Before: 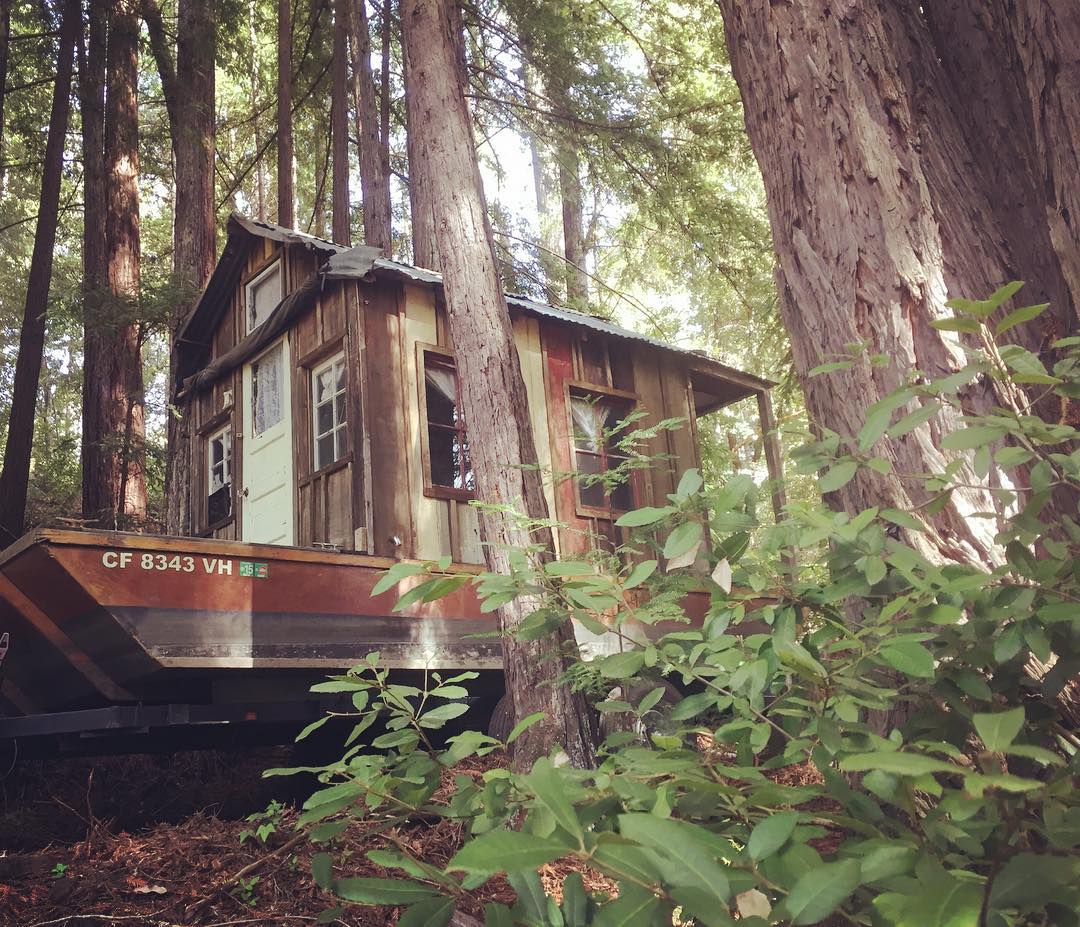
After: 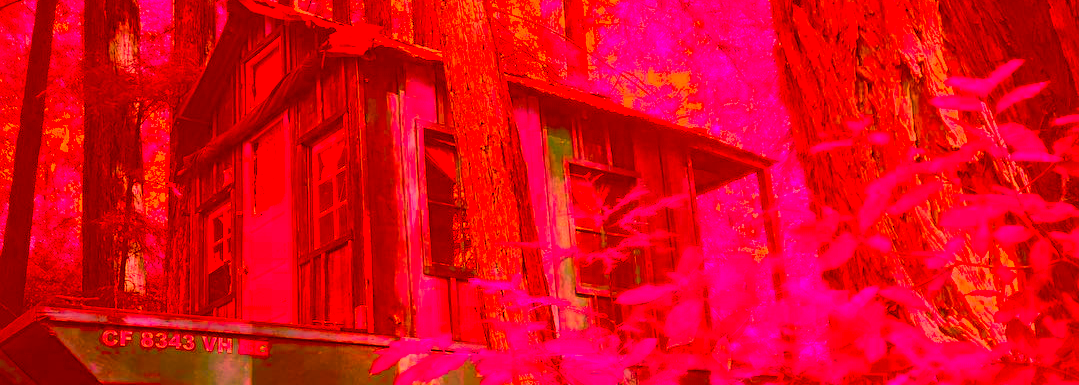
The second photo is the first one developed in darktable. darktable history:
haze removal: strength 0.279, distance 0.252, compatibility mode true, adaptive false
color correction: highlights a* -39.12, highlights b* -39.3, shadows a* -39.21, shadows b* -39.83, saturation -2.99
crop and rotate: top 24.117%, bottom 34.32%
